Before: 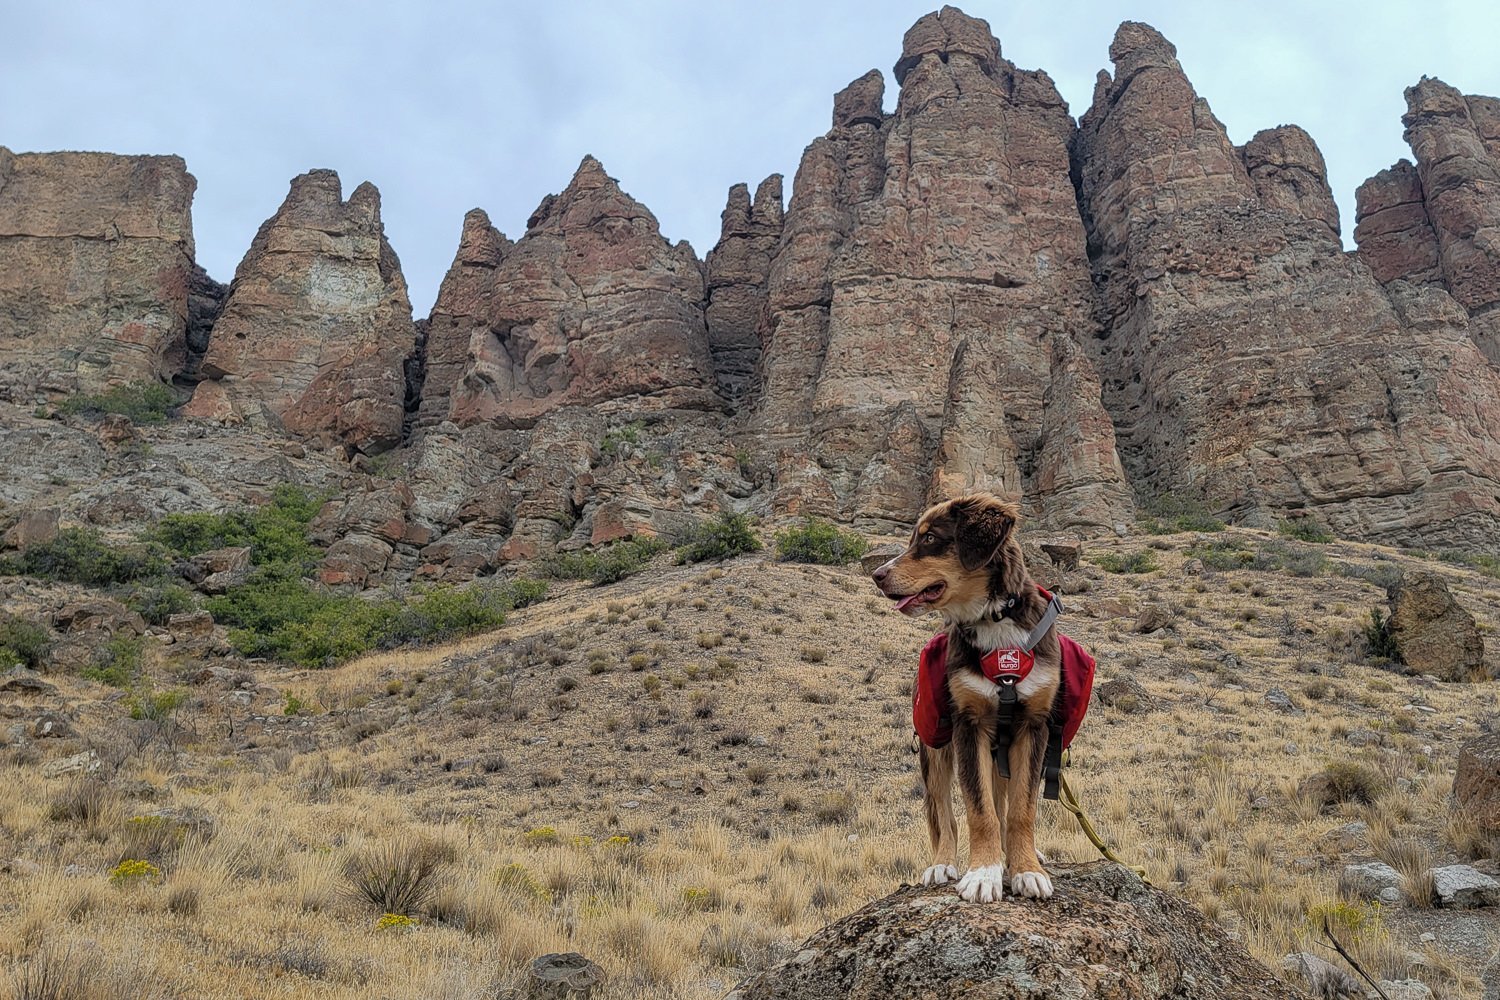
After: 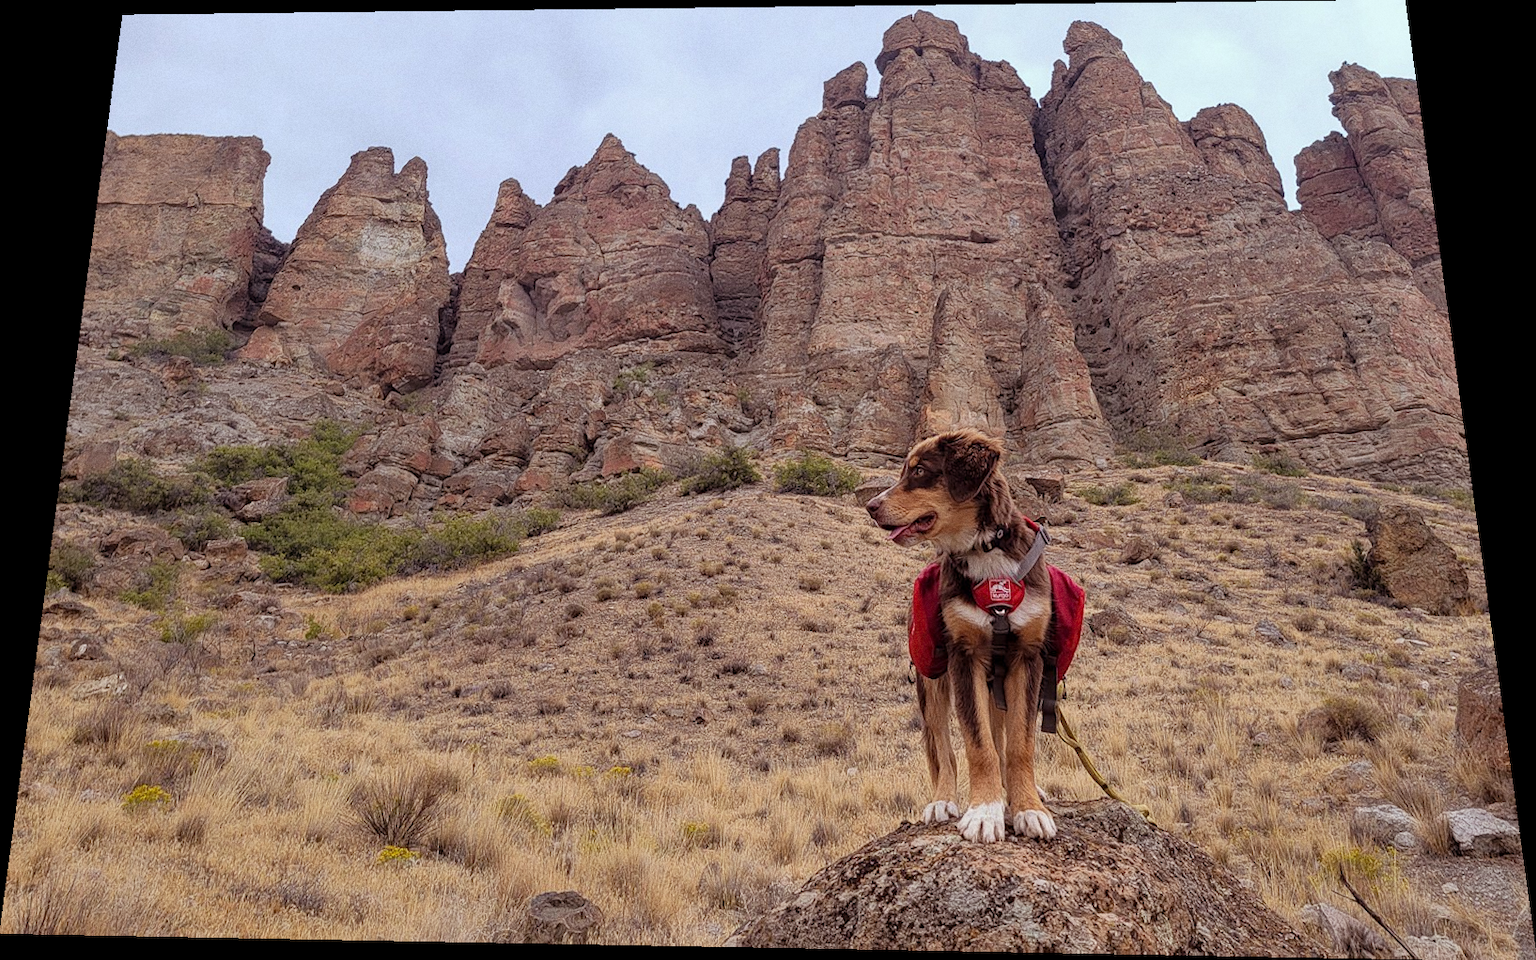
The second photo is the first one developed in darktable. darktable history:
color calibration: illuminant same as pipeline (D50), adaptation none (bypass)
rgb levels: mode RGB, independent channels, levels [[0, 0.474, 1], [0, 0.5, 1], [0, 0.5, 1]]
grain: coarseness 0.09 ISO
rotate and perspective: rotation 0.128°, lens shift (vertical) -0.181, lens shift (horizontal) -0.044, shear 0.001, automatic cropping off
